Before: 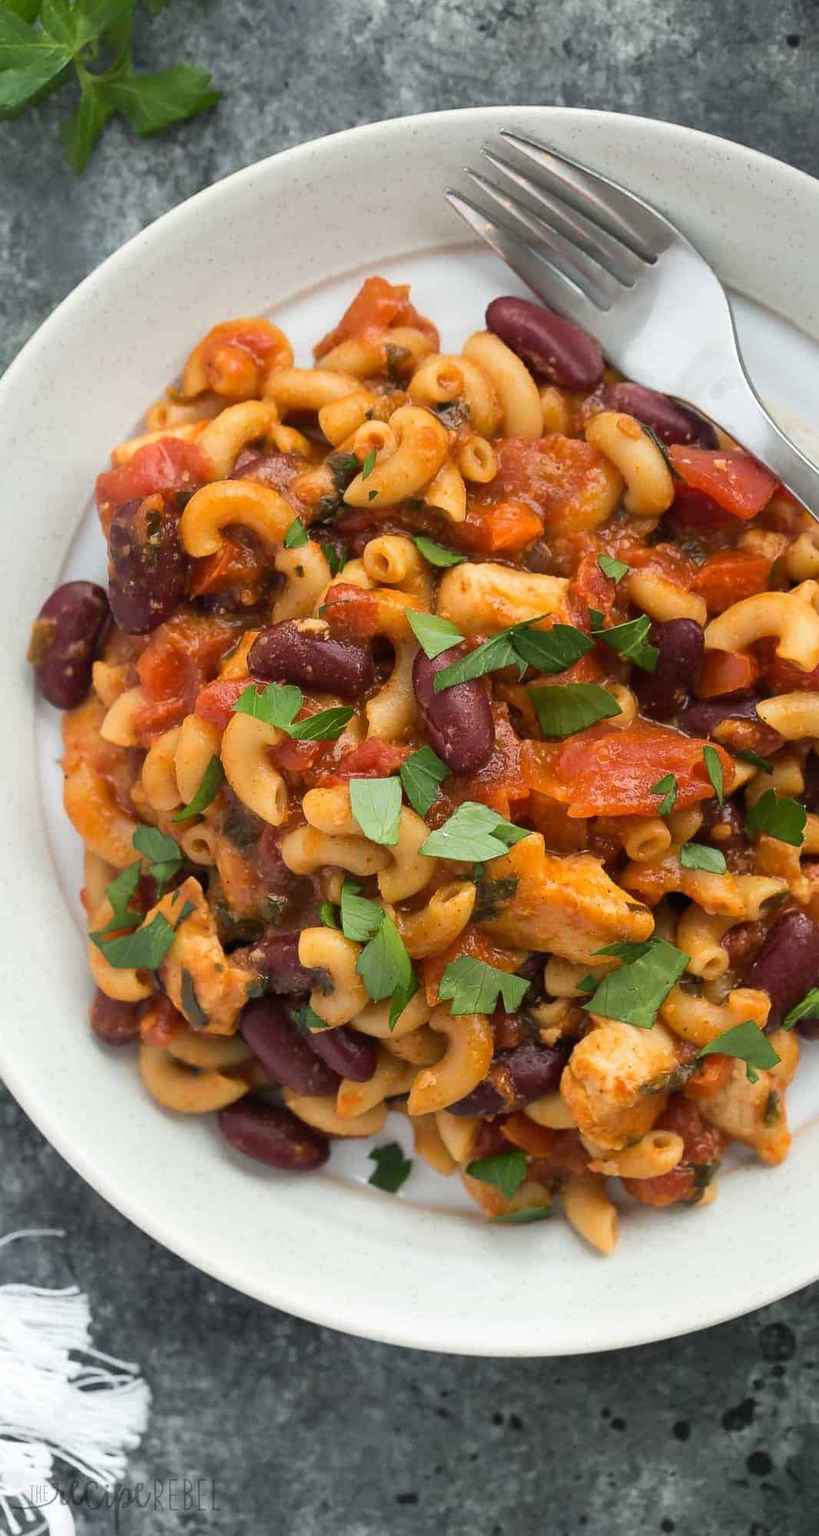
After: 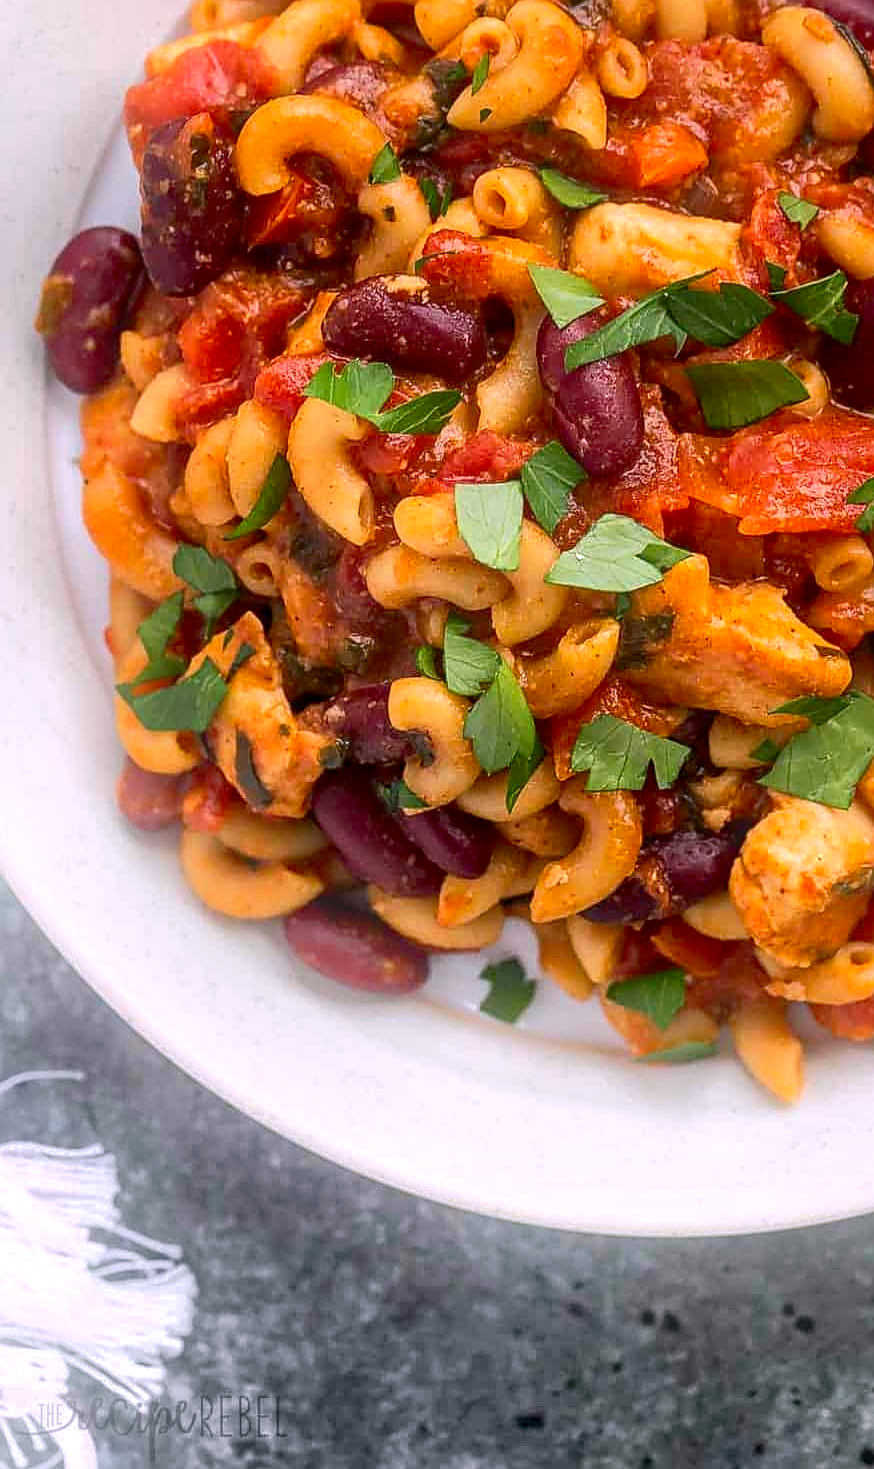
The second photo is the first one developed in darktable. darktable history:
bloom: on, module defaults
crop: top 26.531%, right 17.959%
shadows and highlights: highlights -60
white balance: red 1.05, blue 1.072
contrast brightness saturation: contrast 0.12, brightness -0.12, saturation 0.2
local contrast: detail 150%
sharpen: on, module defaults
